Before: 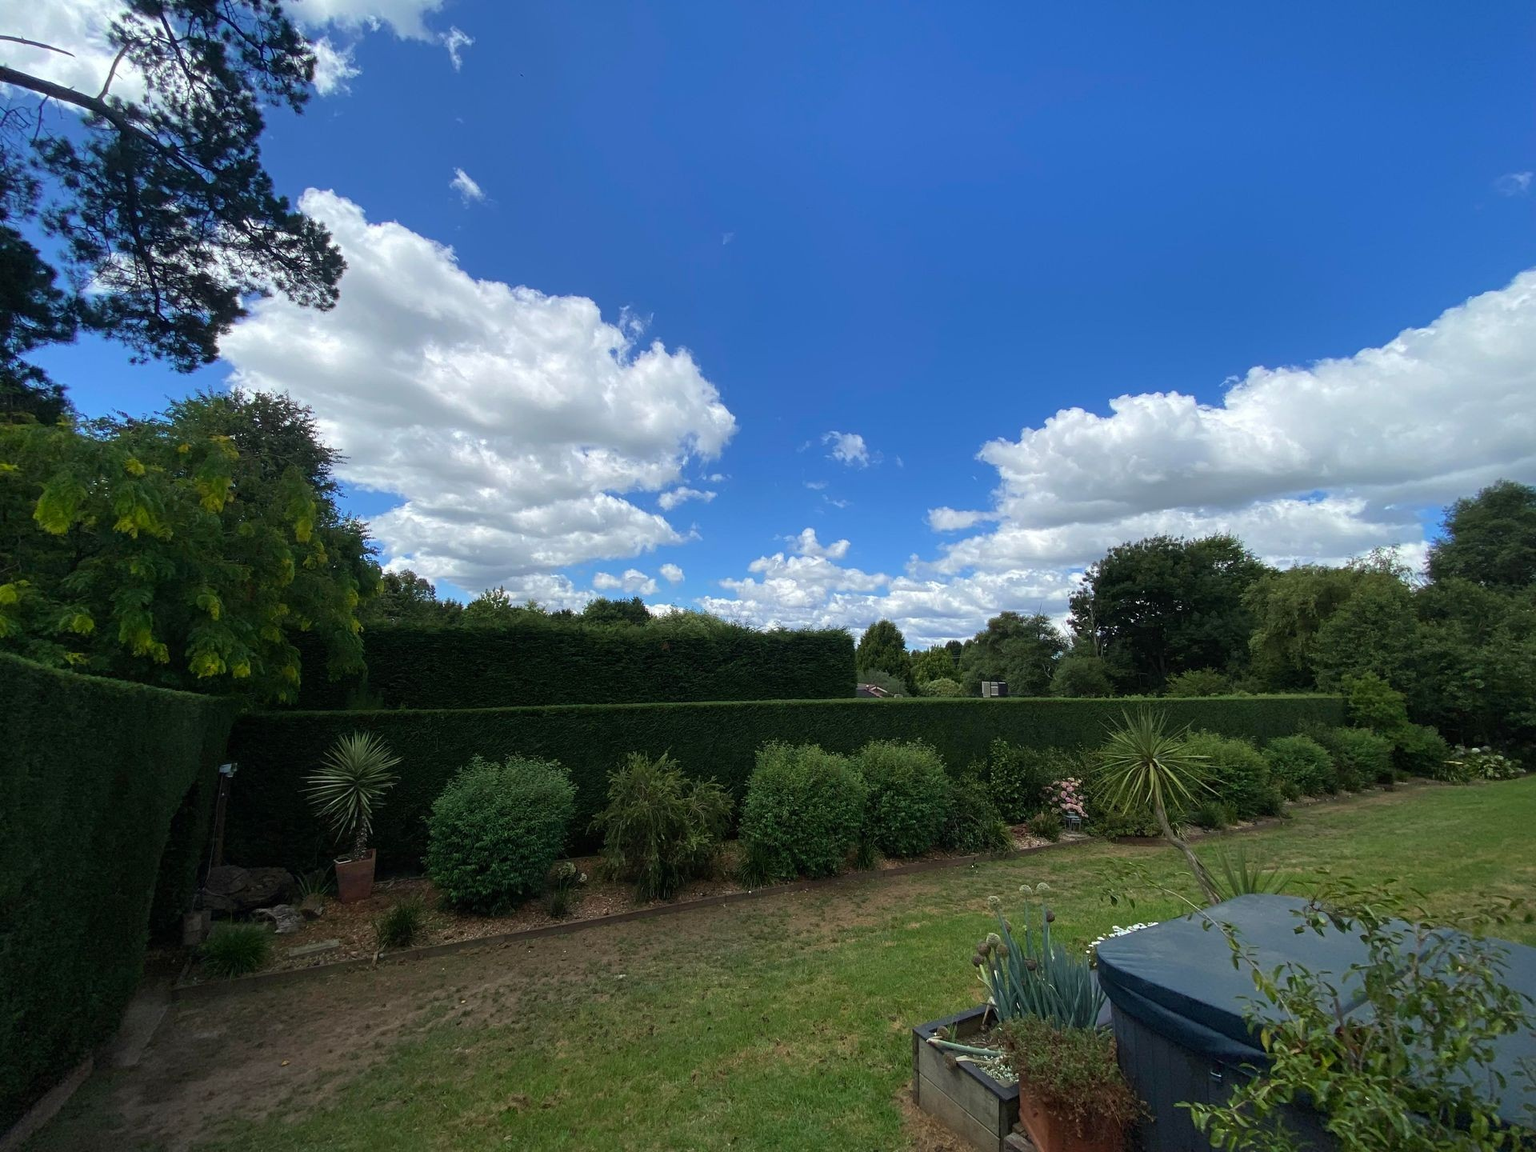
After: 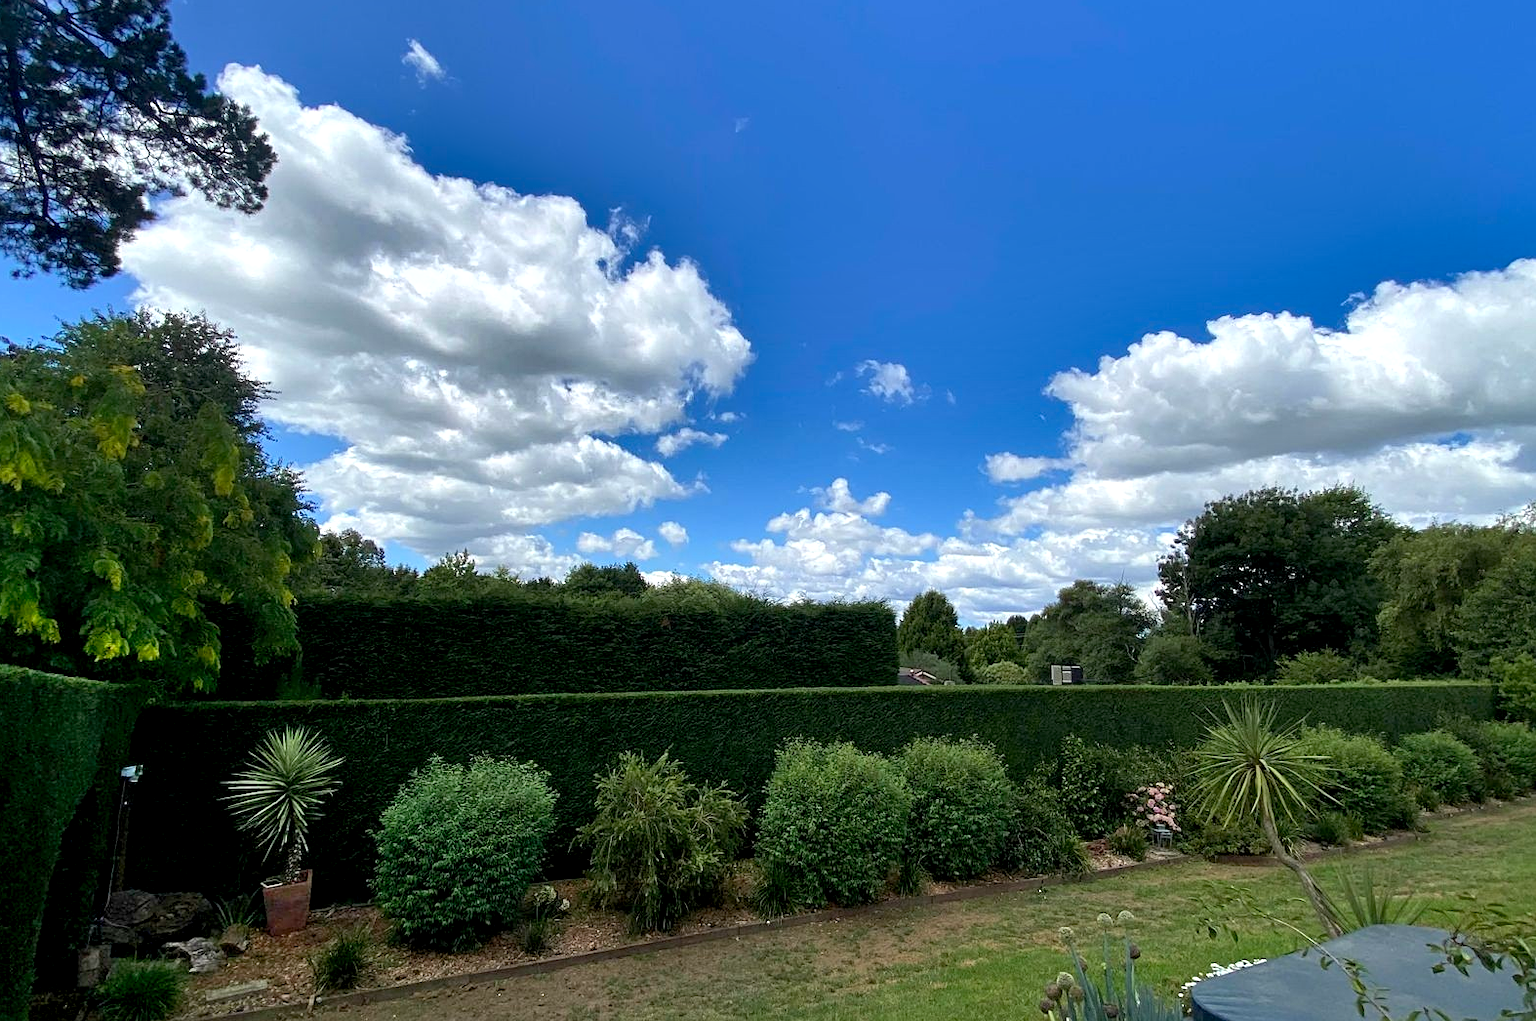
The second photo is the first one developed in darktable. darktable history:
sharpen: amount 0.2
exposure: black level correction 0.005, exposure 0.417 EV, compensate highlight preservation false
crop: left 7.856%, top 11.836%, right 10.12%, bottom 15.387%
shadows and highlights: white point adjustment -3.64, highlights -63.34, highlights color adjustment 42%, soften with gaussian
